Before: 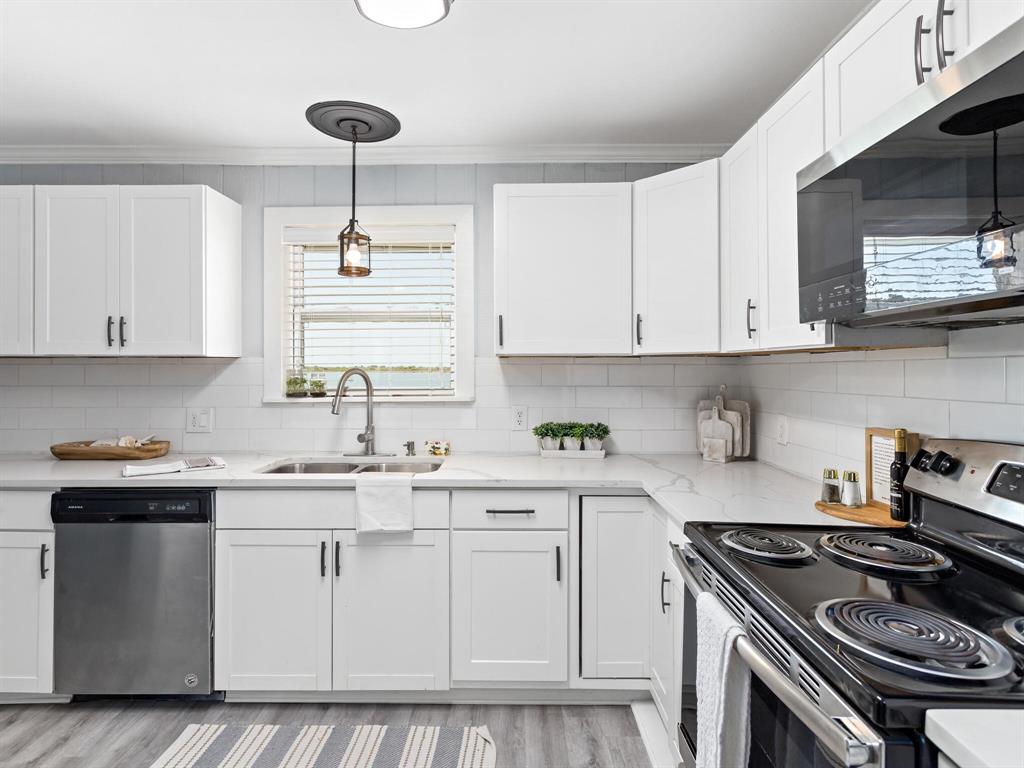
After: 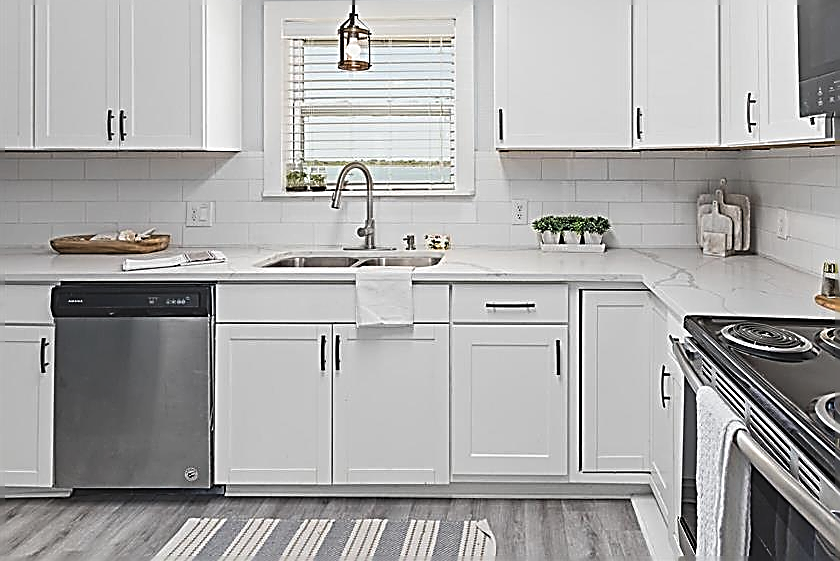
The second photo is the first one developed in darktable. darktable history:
crop: top 26.946%, right 17.962%
exposure: black level correction -0.015, exposure -0.131 EV, compensate highlight preservation false
sharpen: amount 2
